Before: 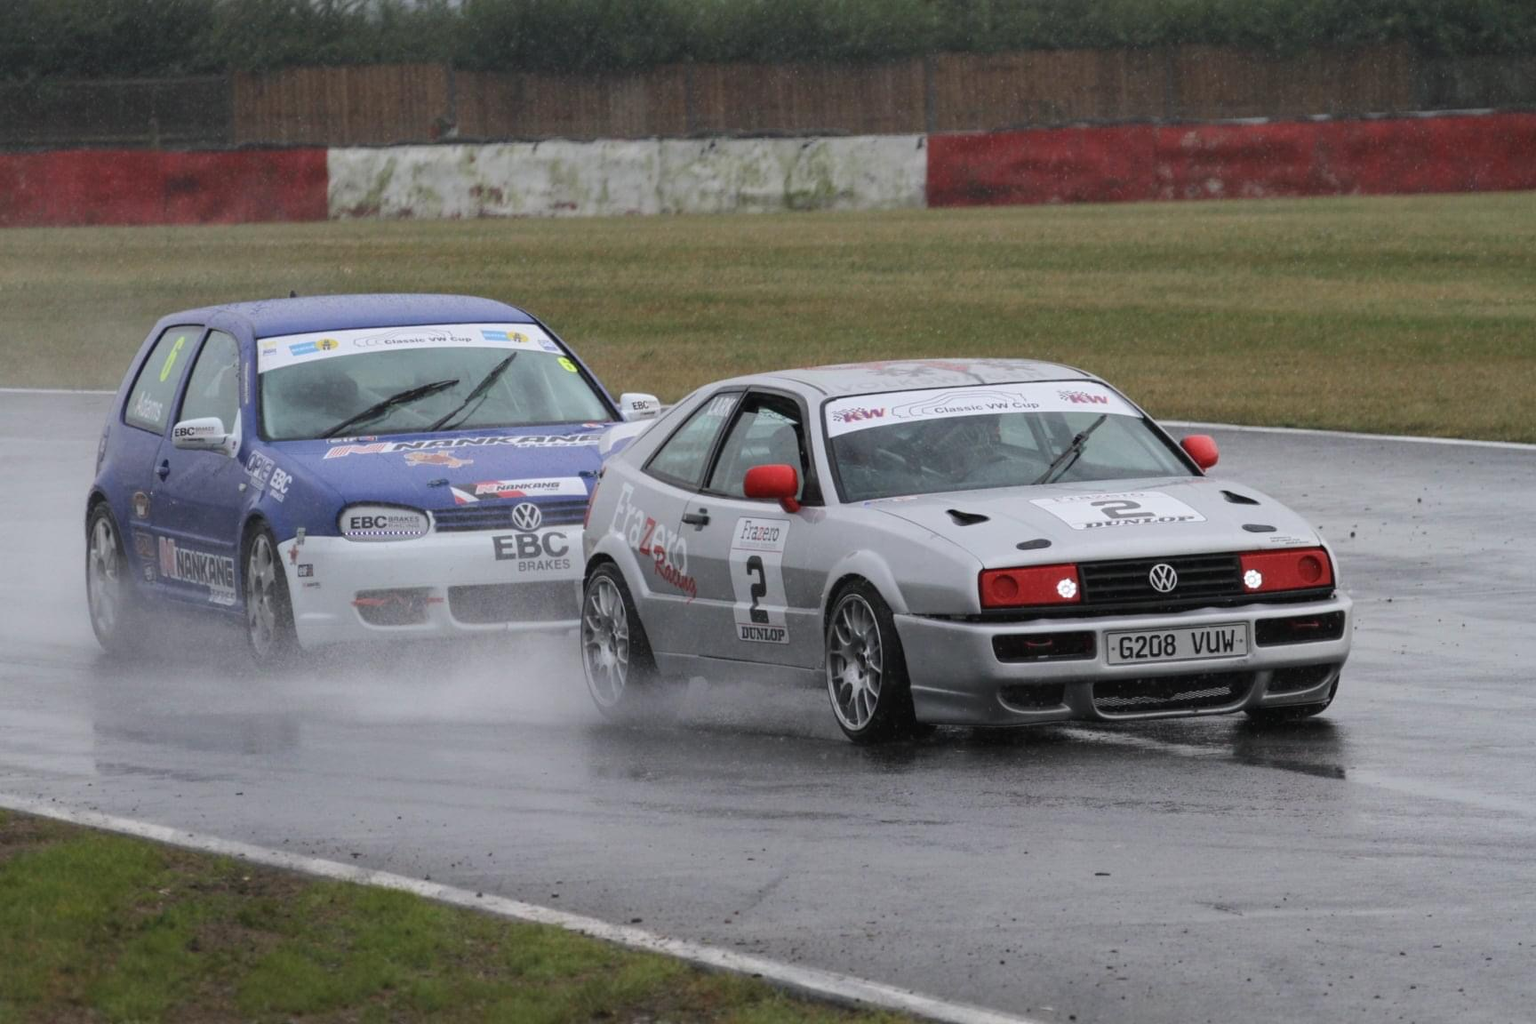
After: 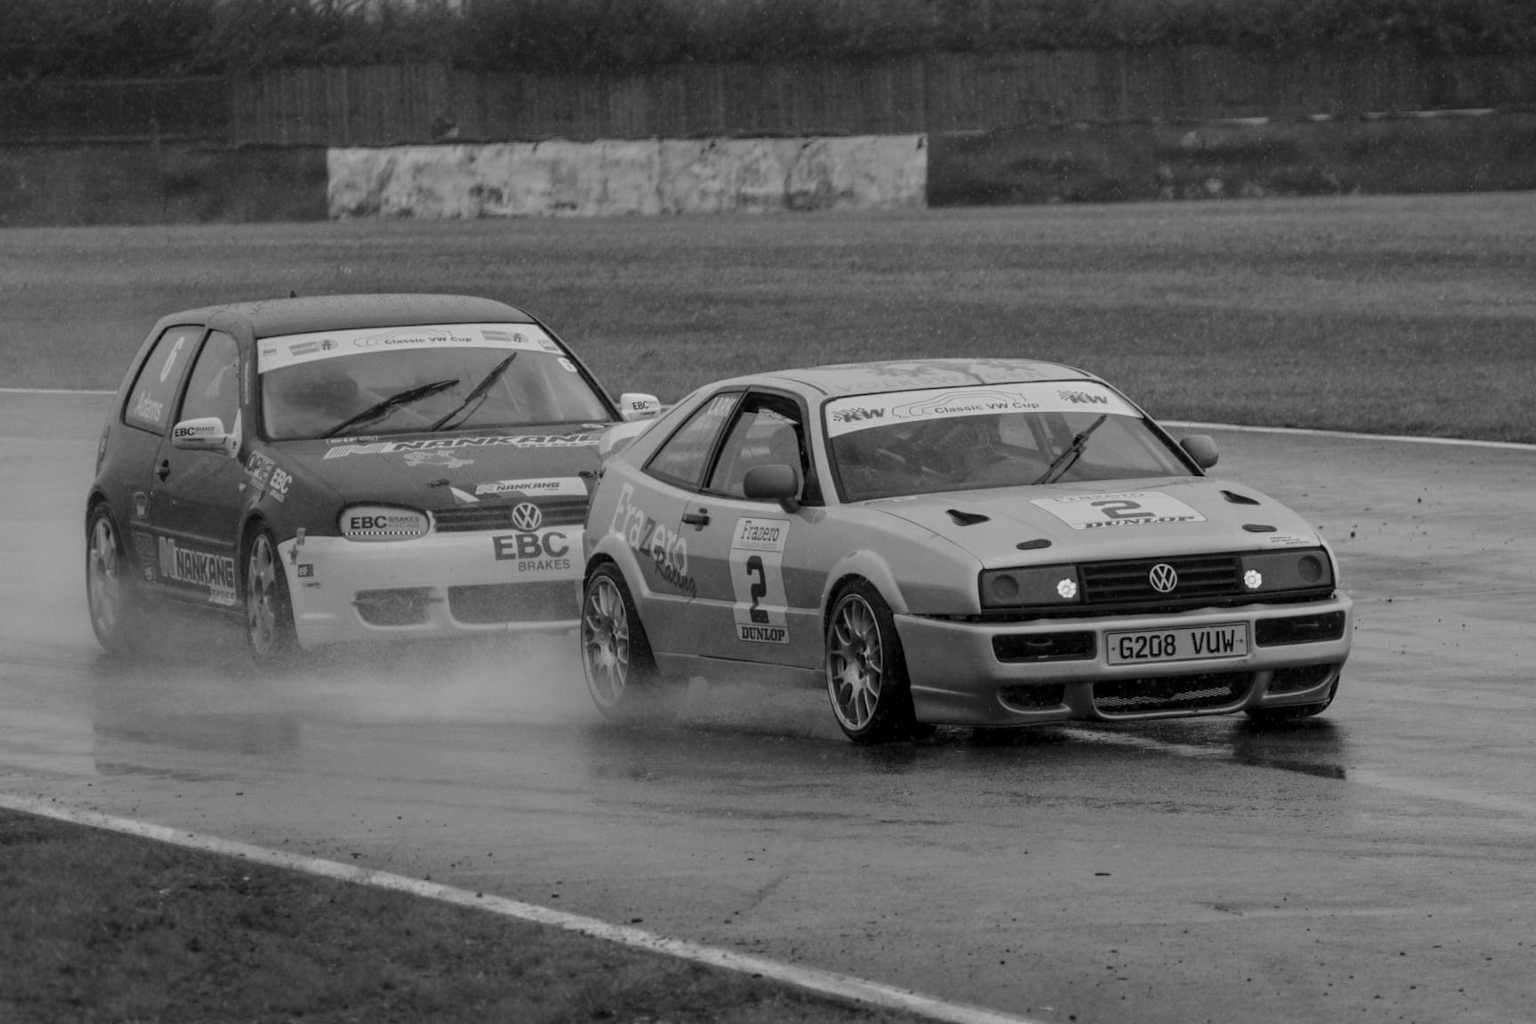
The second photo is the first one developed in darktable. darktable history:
color correction: highlights a* -39.68, highlights b* -40, shadows a* -40, shadows b* -40, saturation -3
monochrome: on, module defaults
local contrast: detail 130%
